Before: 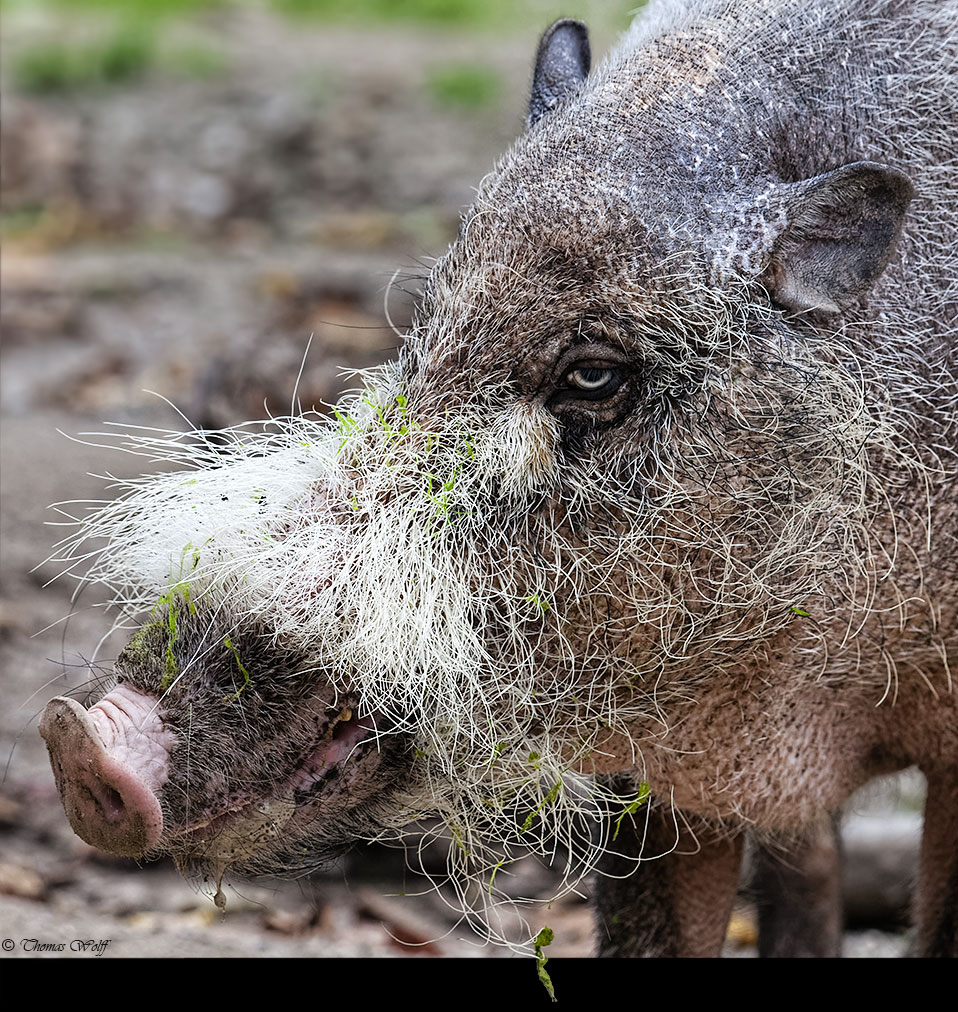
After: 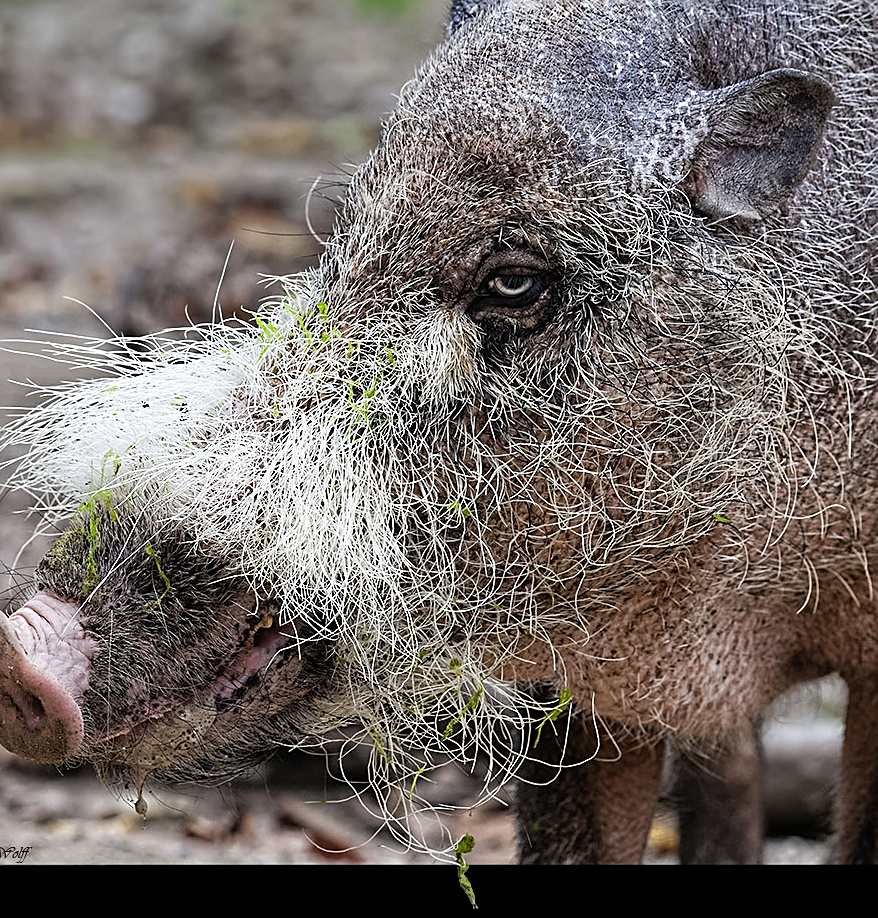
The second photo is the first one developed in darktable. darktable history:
crop and rotate: left 8.262%, top 9.226%
sharpen: on, module defaults
